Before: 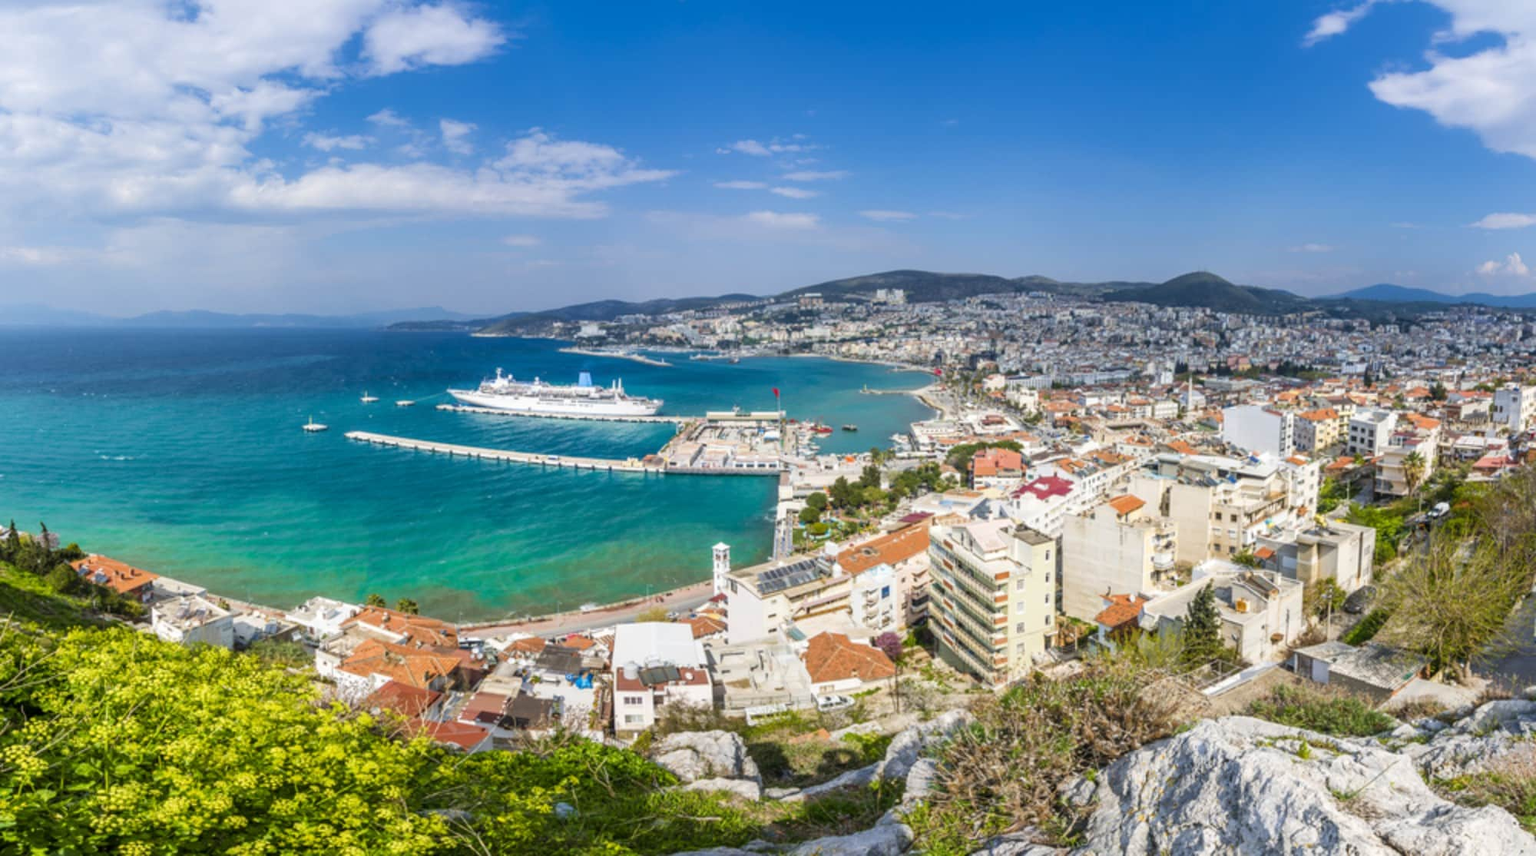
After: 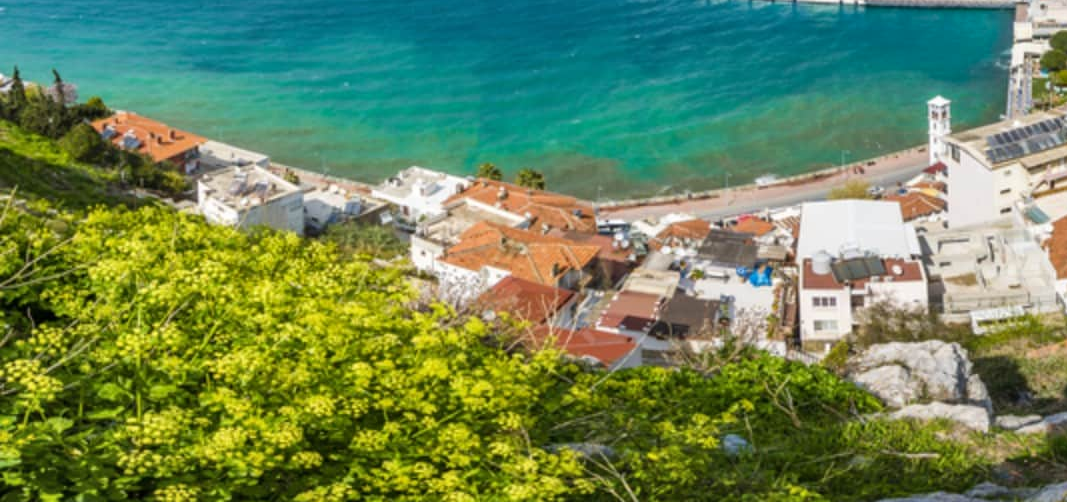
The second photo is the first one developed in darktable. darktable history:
crop and rotate: top 54.778%, right 46.61%, bottom 0.159%
shadows and highlights: shadows 49, highlights -41, soften with gaussian
